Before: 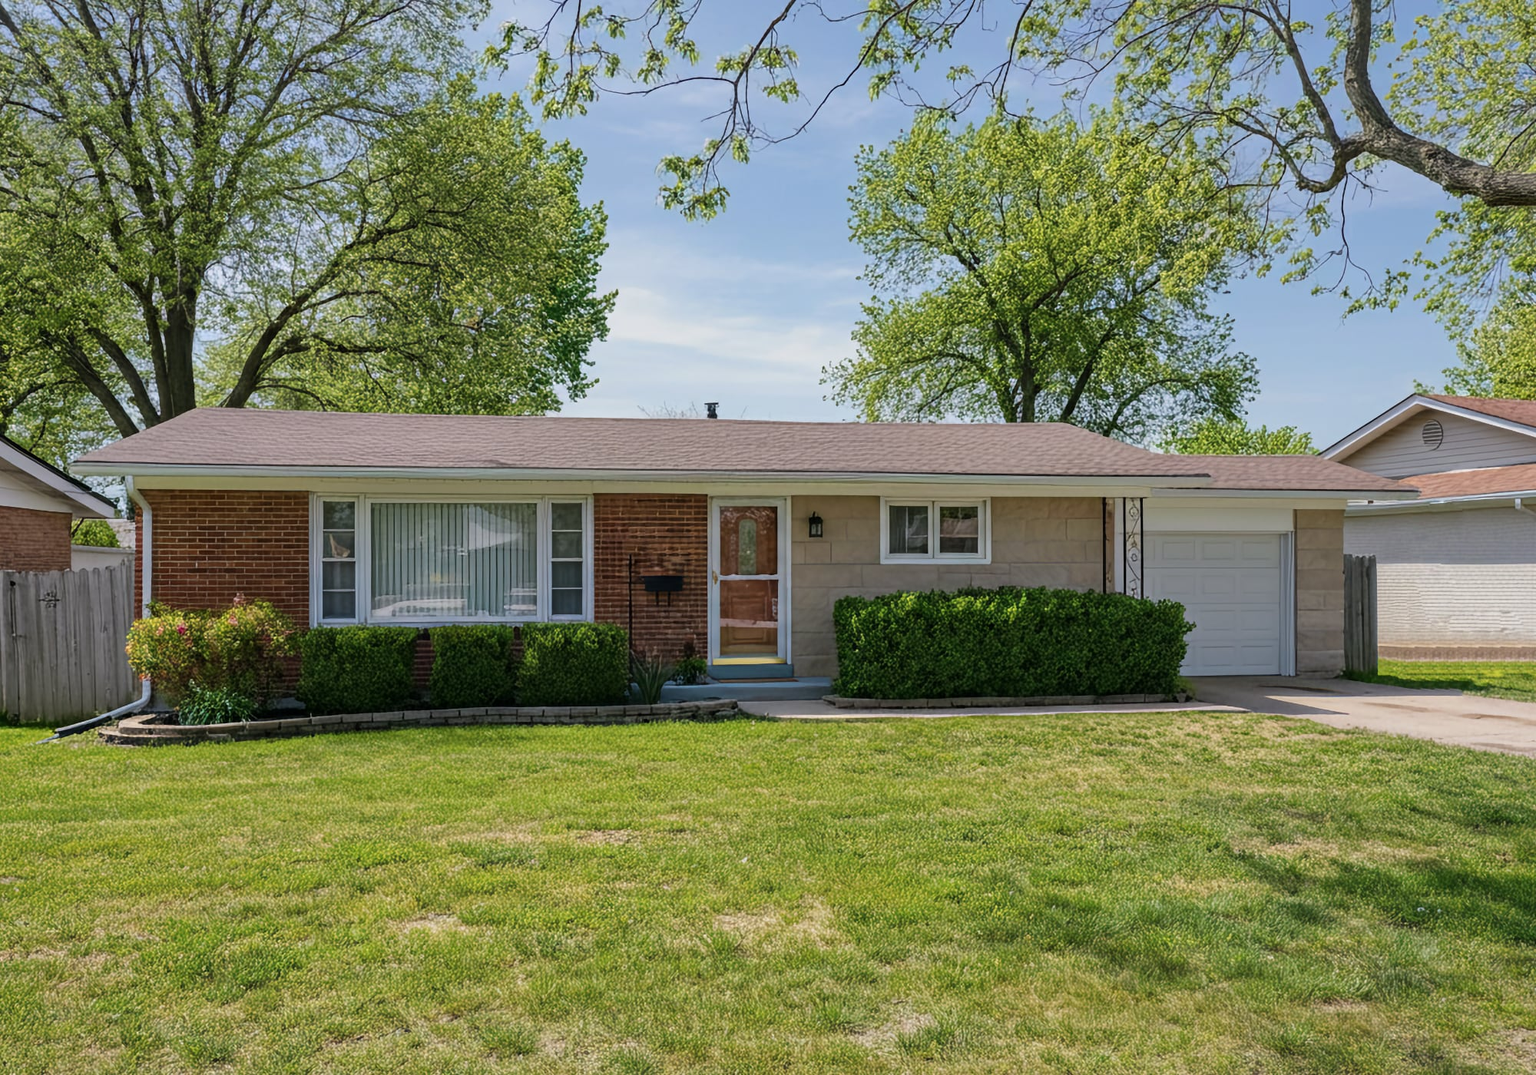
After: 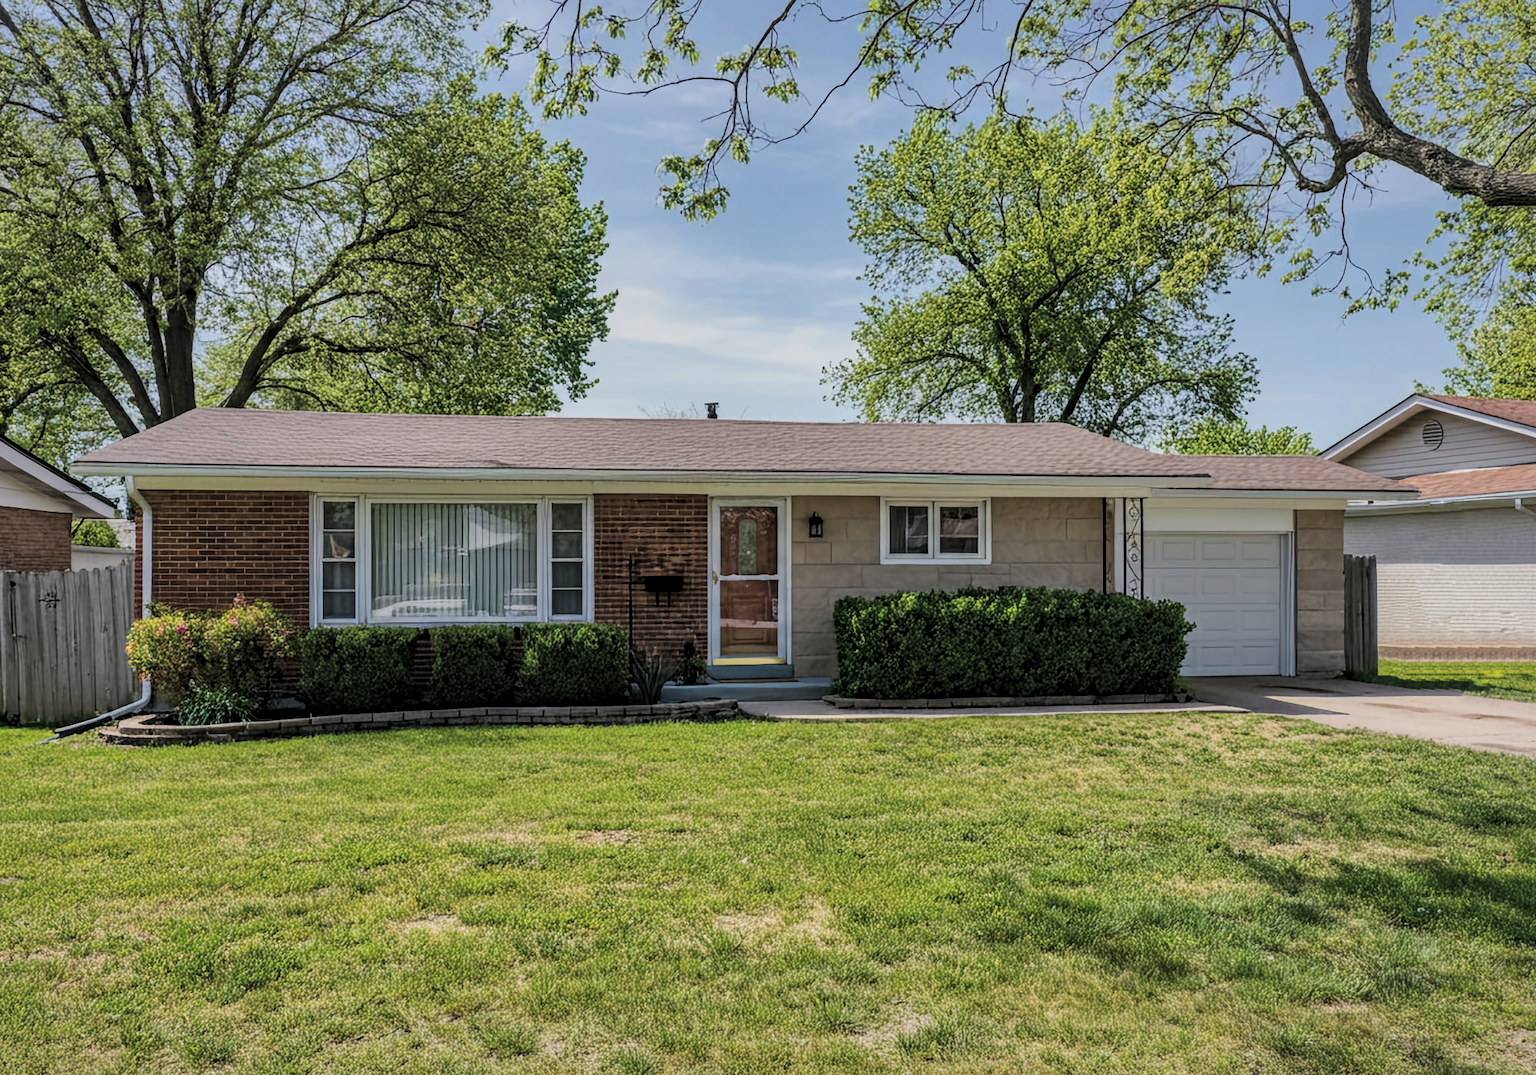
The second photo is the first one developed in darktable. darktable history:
exposure: black level correction -0.014, exposure -0.19 EV, compensate exposure bias true, compensate highlight preservation false
local contrast: on, module defaults
filmic rgb: black relative exposure -7.94 EV, white relative exposure 4.09 EV, hardness 4.06, latitude 51.59%, contrast 1.014, shadows ↔ highlights balance 5.32%, iterations of high-quality reconstruction 10
contrast brightness saturation: contrast 0.2, brightness 0.153, saturation 0.142
shadows and highlights: highlights color adjustment 77.97%
levels: levels [0.029, 0.545, 0.971]
